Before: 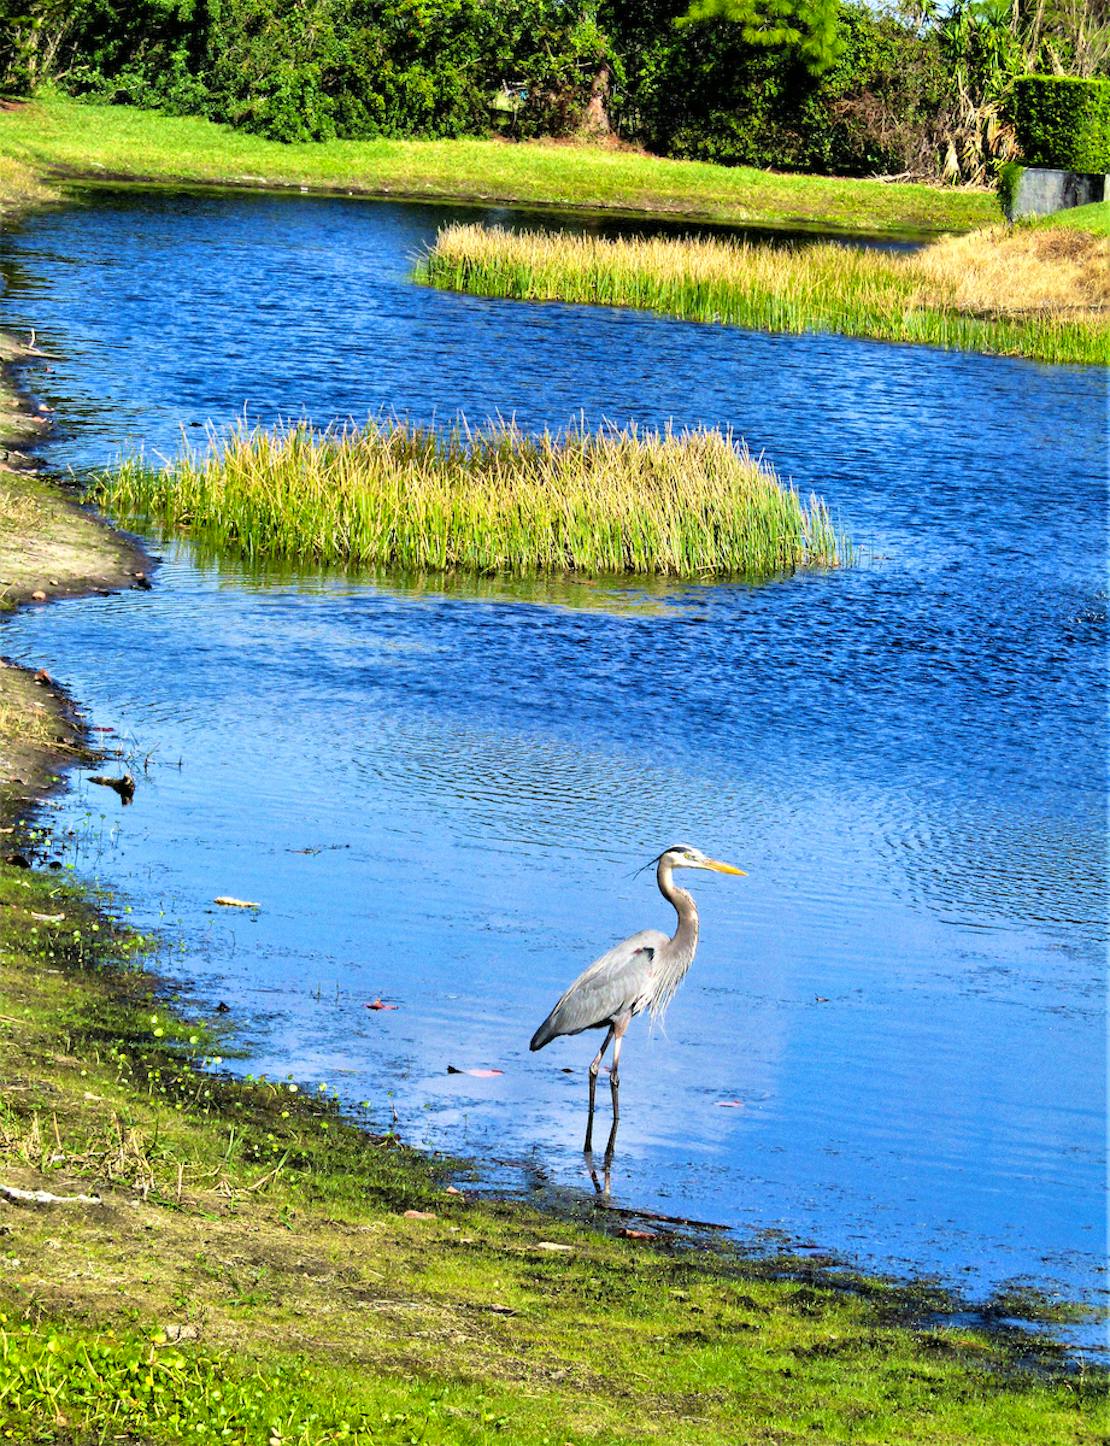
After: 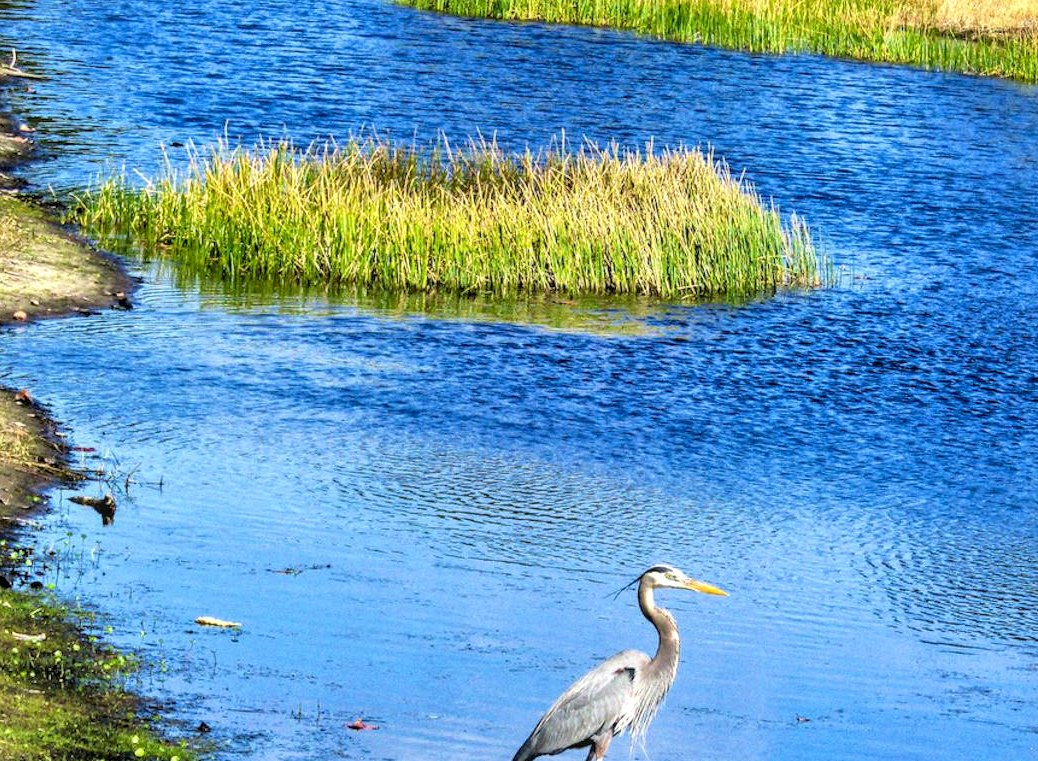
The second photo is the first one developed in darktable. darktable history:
crop: left 1.791%, top 19.392%, right 4.687%, bottom 27.919%
local contrast: on, module defaults
